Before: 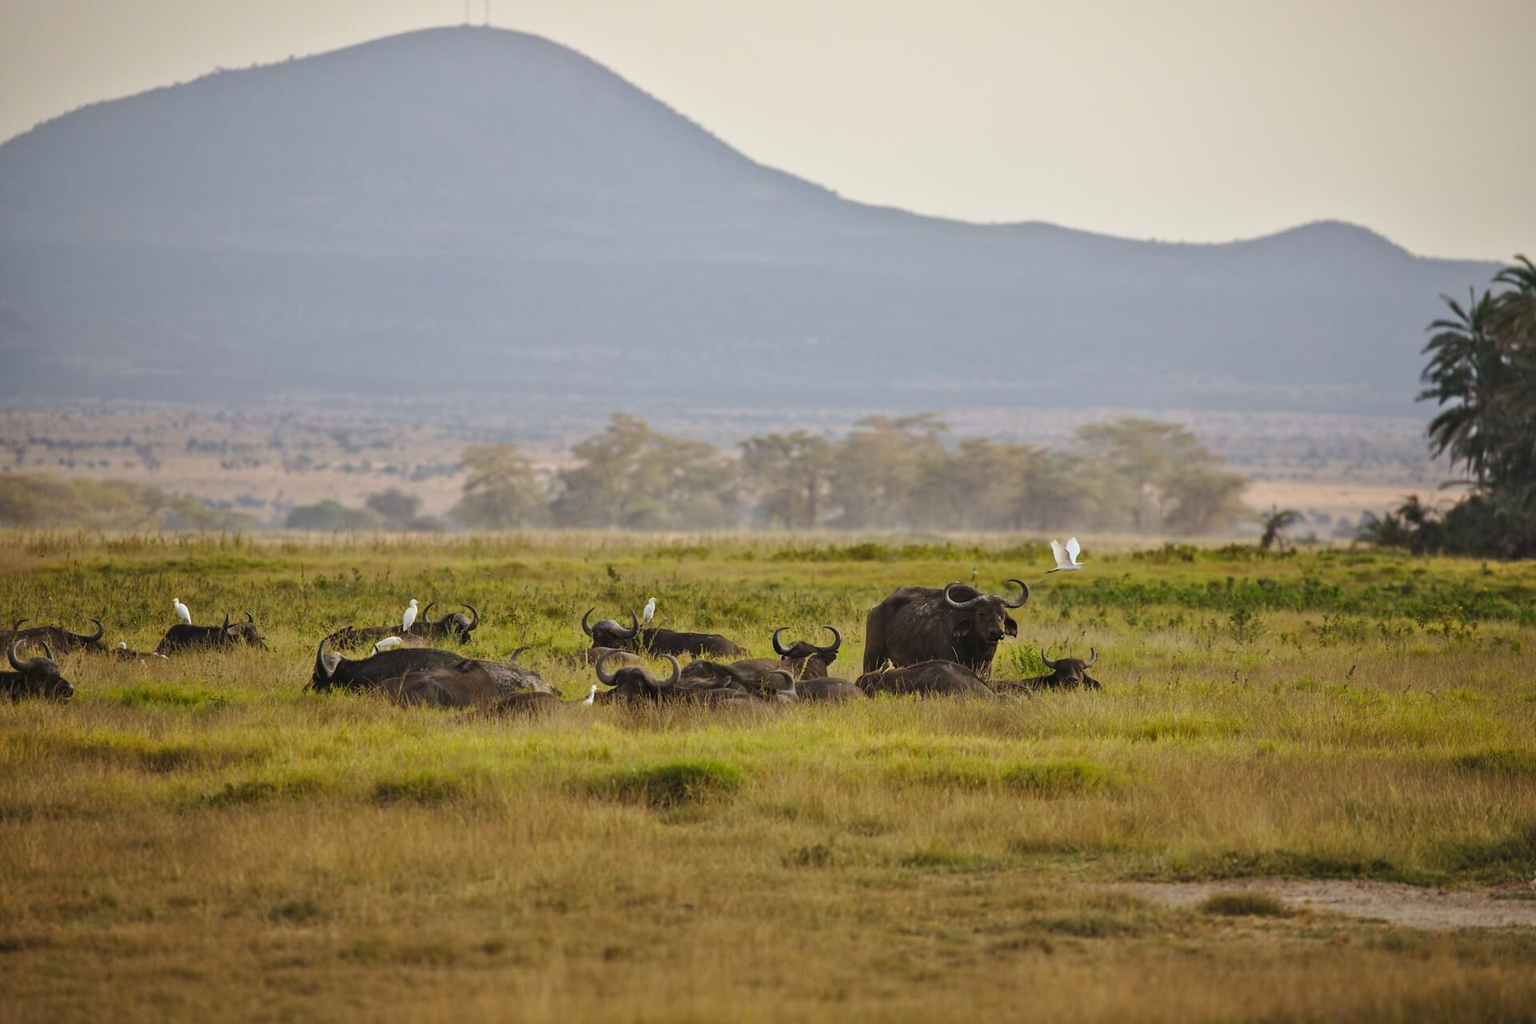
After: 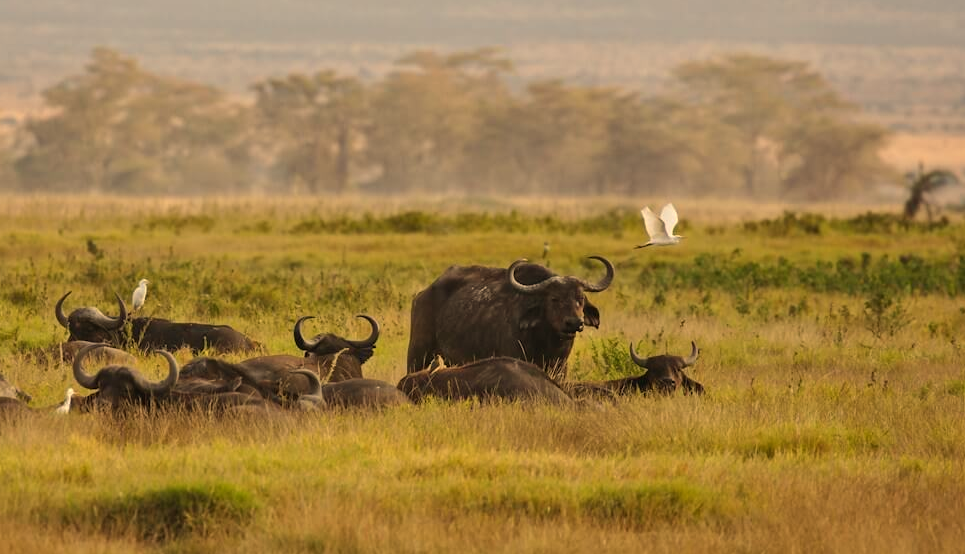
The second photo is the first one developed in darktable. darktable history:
crop: left 35.03%, top 36.625%, right 14.663%, bottom 20.057%
color correction: highlights a* -0.182, highlights b* -0.124
white balance: red 1.138, green 0.996, blue 0.812
